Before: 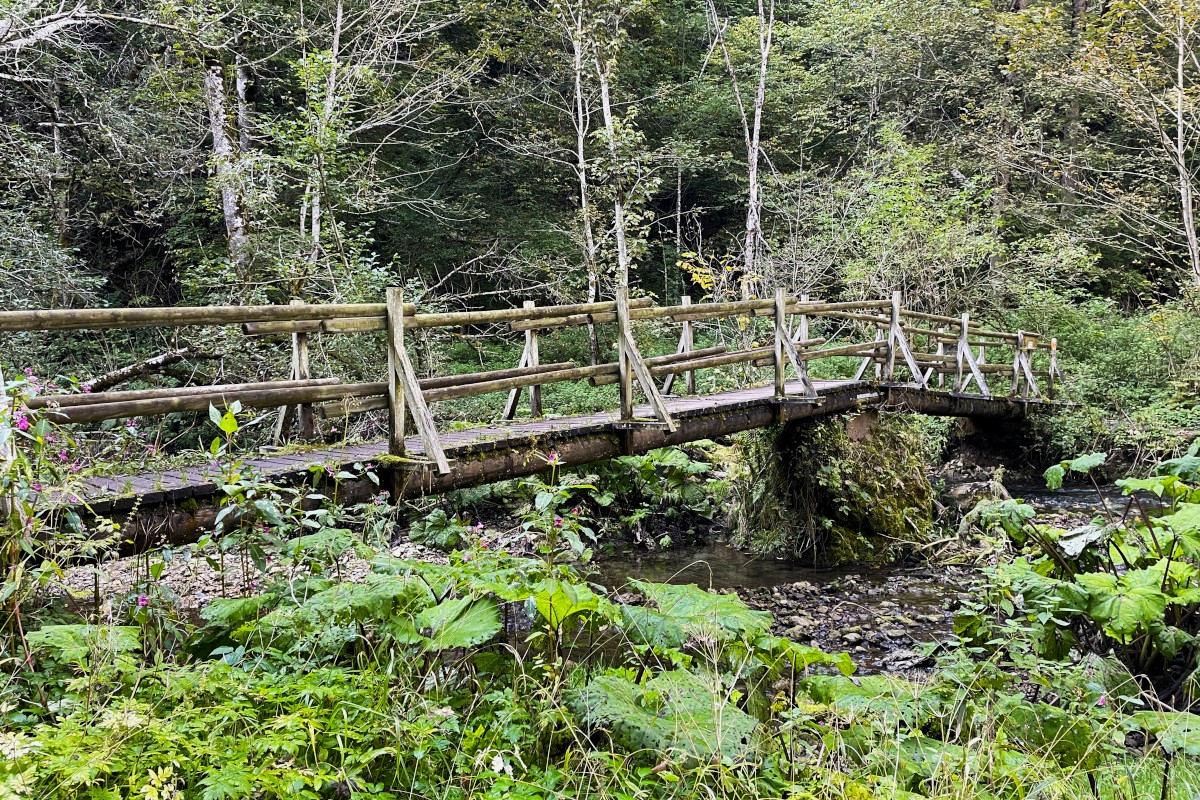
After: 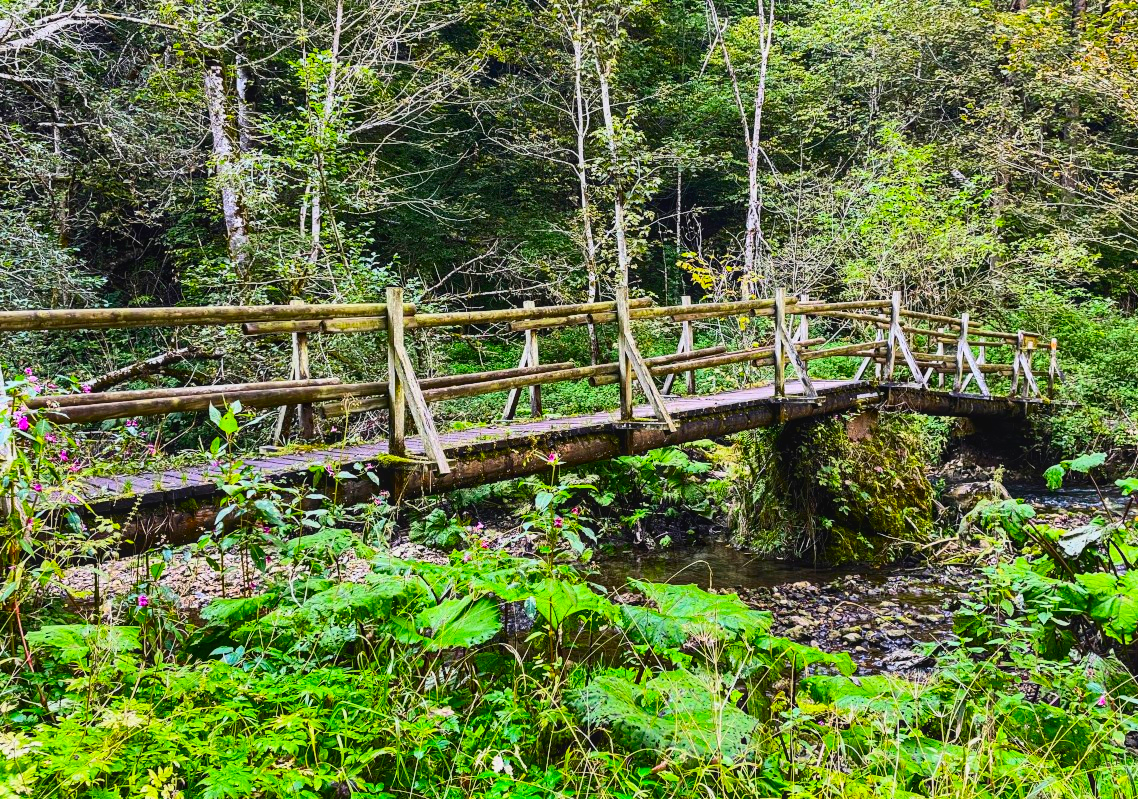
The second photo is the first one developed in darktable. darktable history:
contrast brightness saturation: contrast 0.26, brightness 0.02, saturation 0.87
local contrast: detail 110%
shadows and highlights: shadows 25, highlights -25
crop and rotate: right 5.167%
